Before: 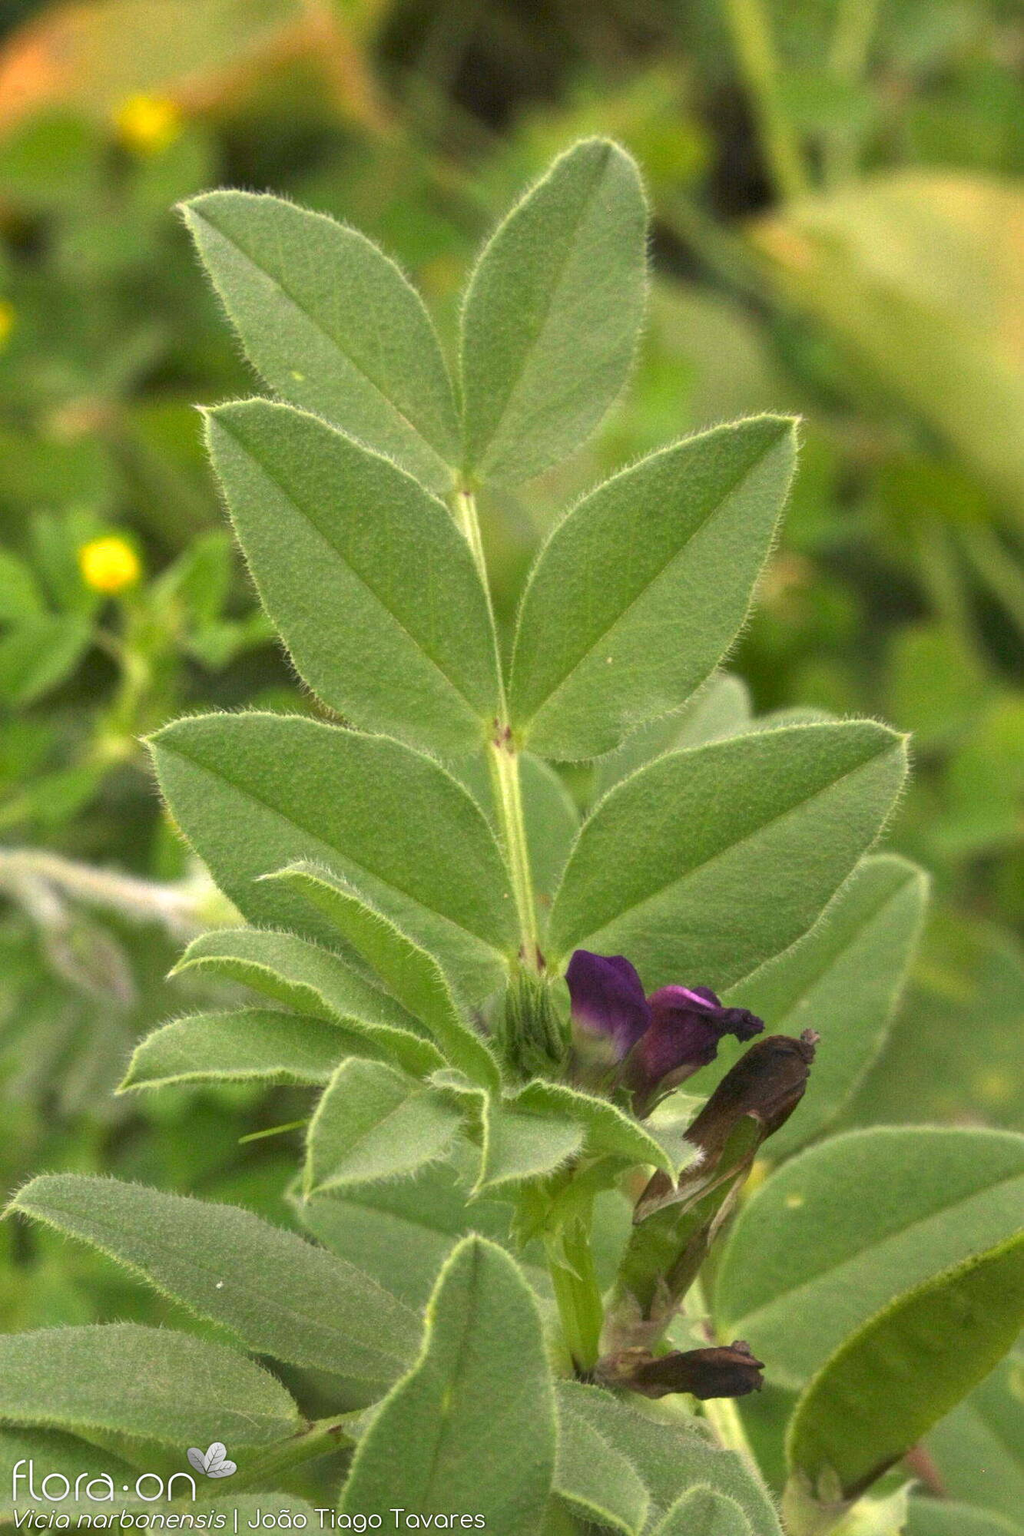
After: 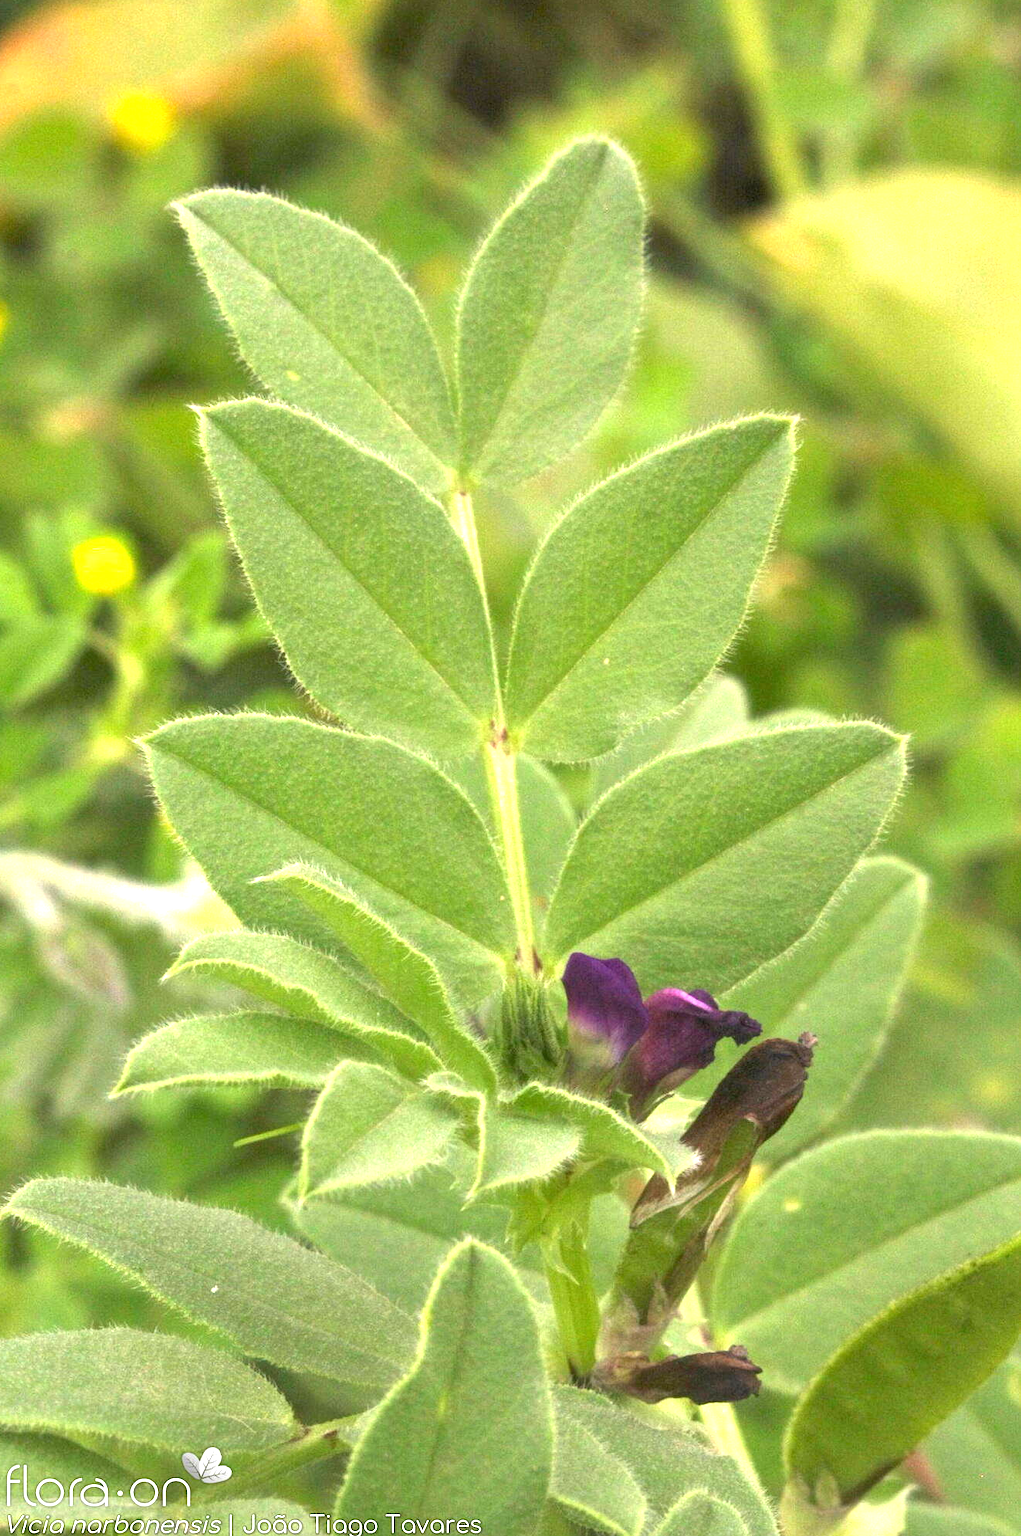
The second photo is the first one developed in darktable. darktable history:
crop and rotate: left 0.614%, top 0.179%, bottom 0.309%
exposure: black level correction 0, exposure 1 EV, compensate exposure bias true, compensate highlight preservation false
